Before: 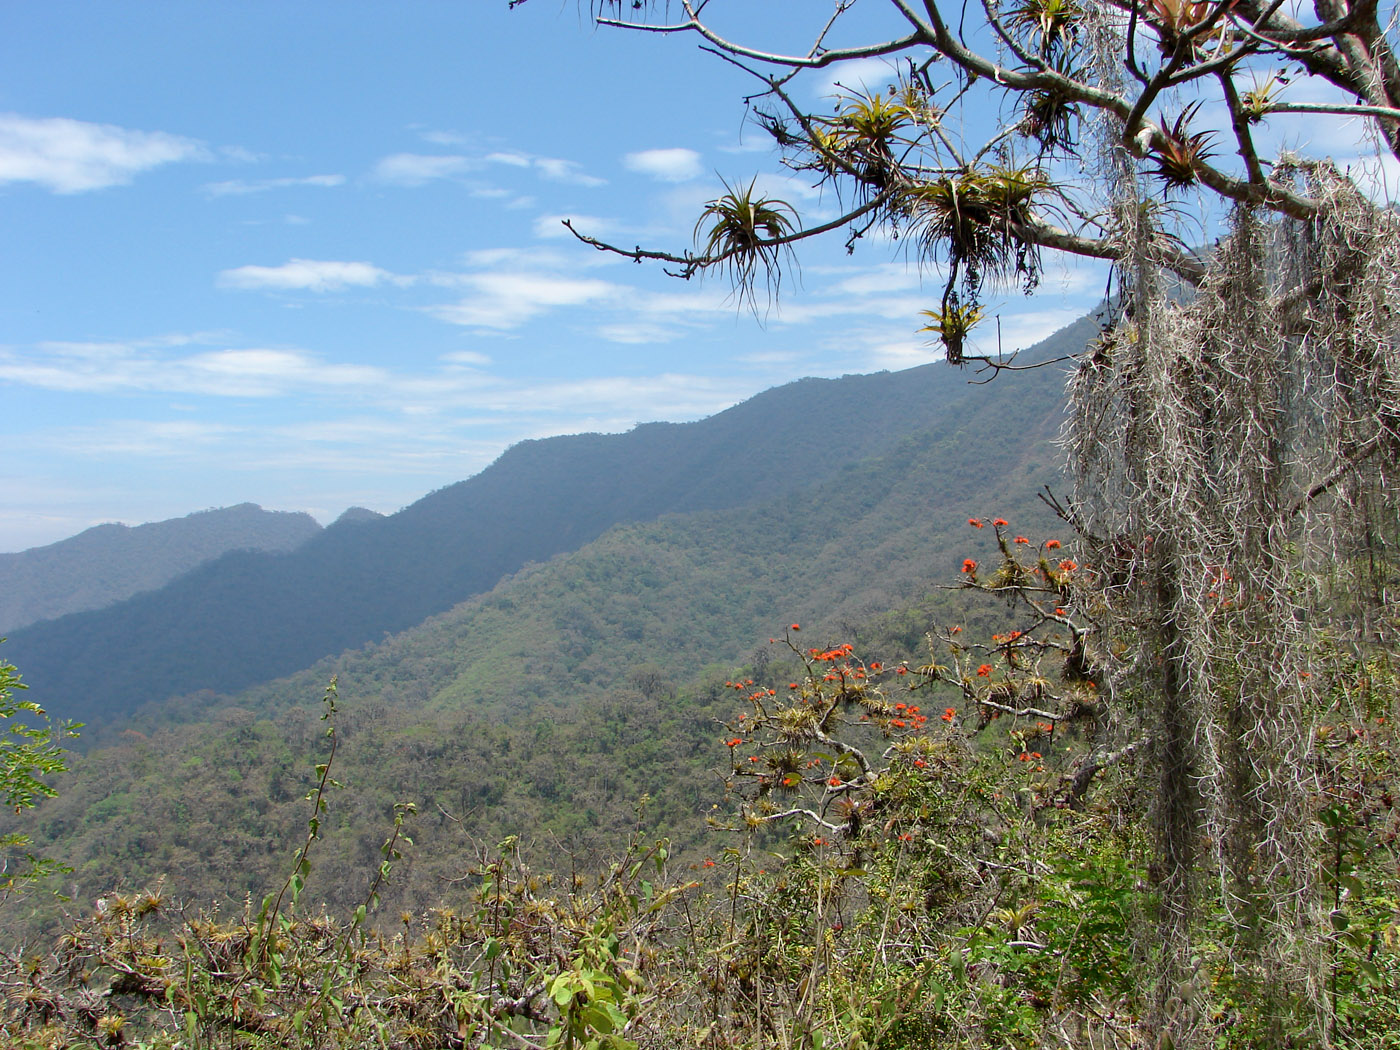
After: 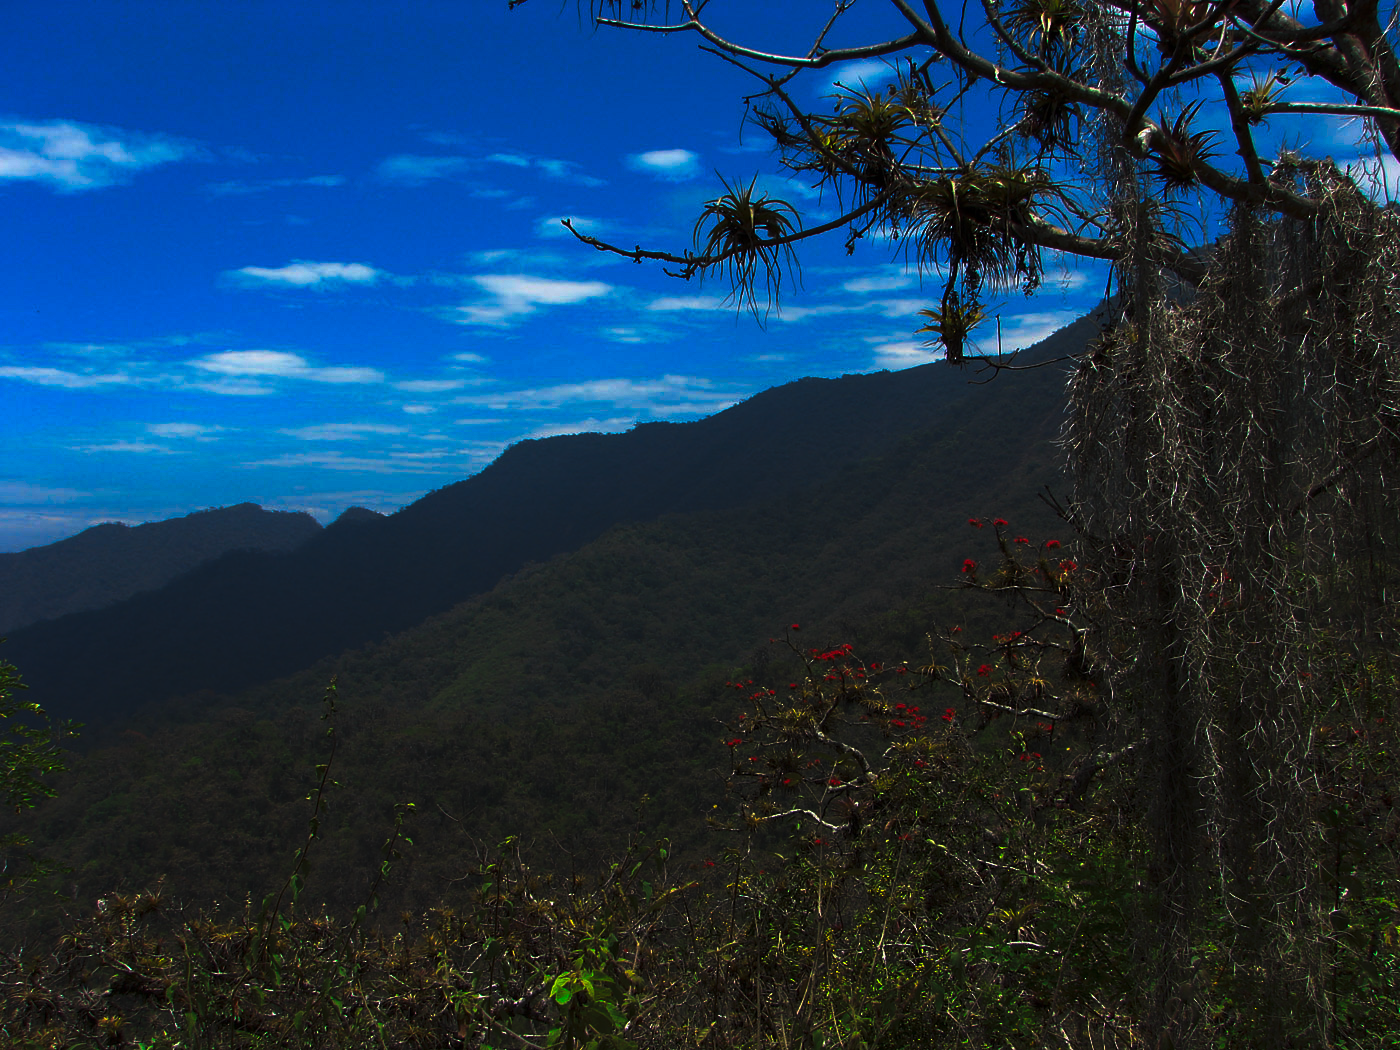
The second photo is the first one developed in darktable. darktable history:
tone curve: curves: ch0 [(0, 0) (0.765, 0.349) (1, 1)], preserve colors none
